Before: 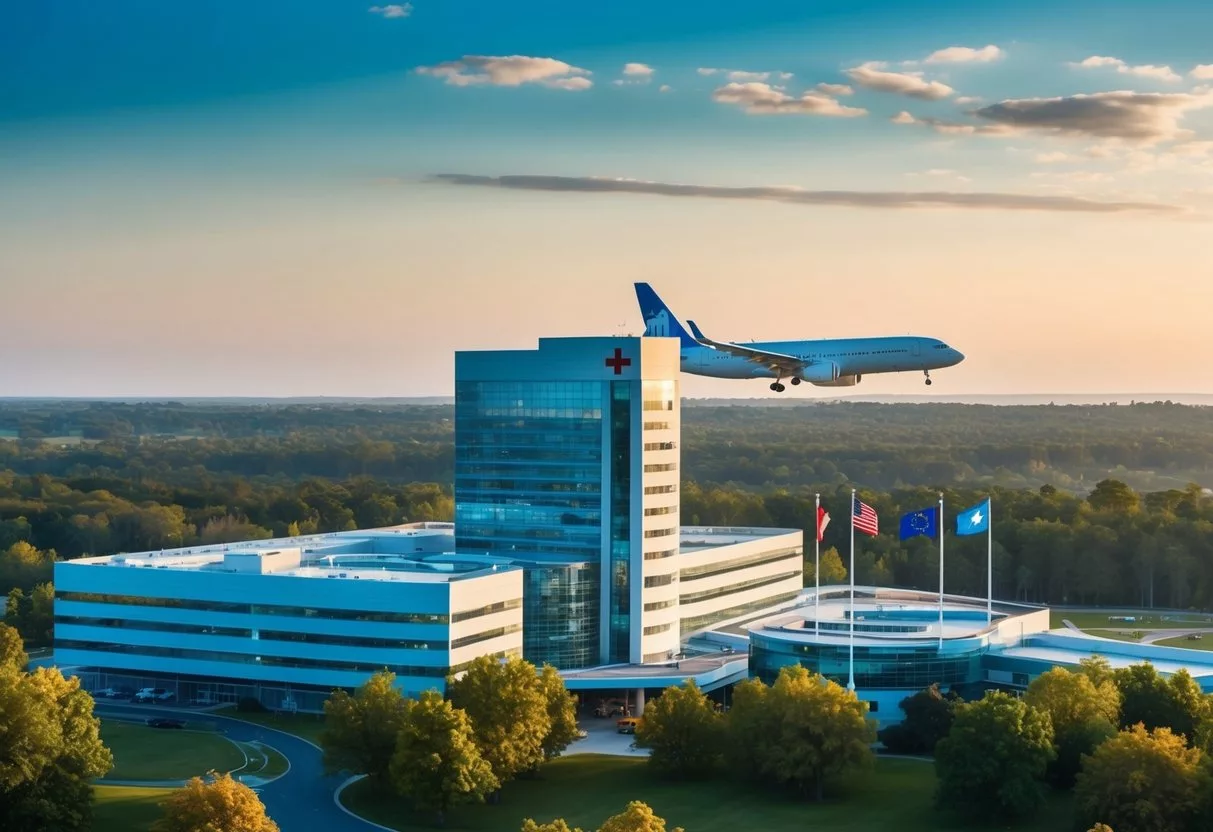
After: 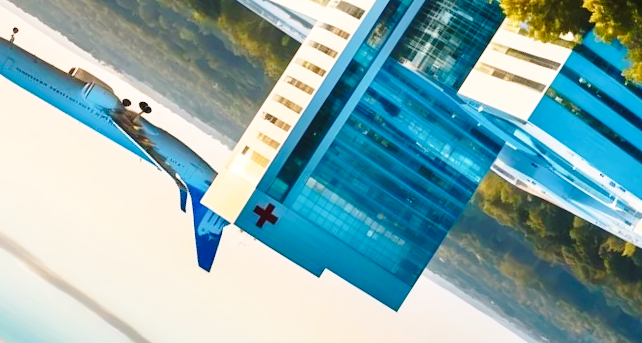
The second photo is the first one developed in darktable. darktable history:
exposure: exposure 0.076 EV, compensate highlight preservation false
crop and rotate: angle 147.25°, left 9.17%, top 15.579%, right 4.554%, bottom 17.044%
base curve: curves: ch0 [(0, 0) (0.036, 0.037) (0.121, 0.228) (0.46, 0.76) (0.859, 0.983) (1, 1)], preserve colors none
